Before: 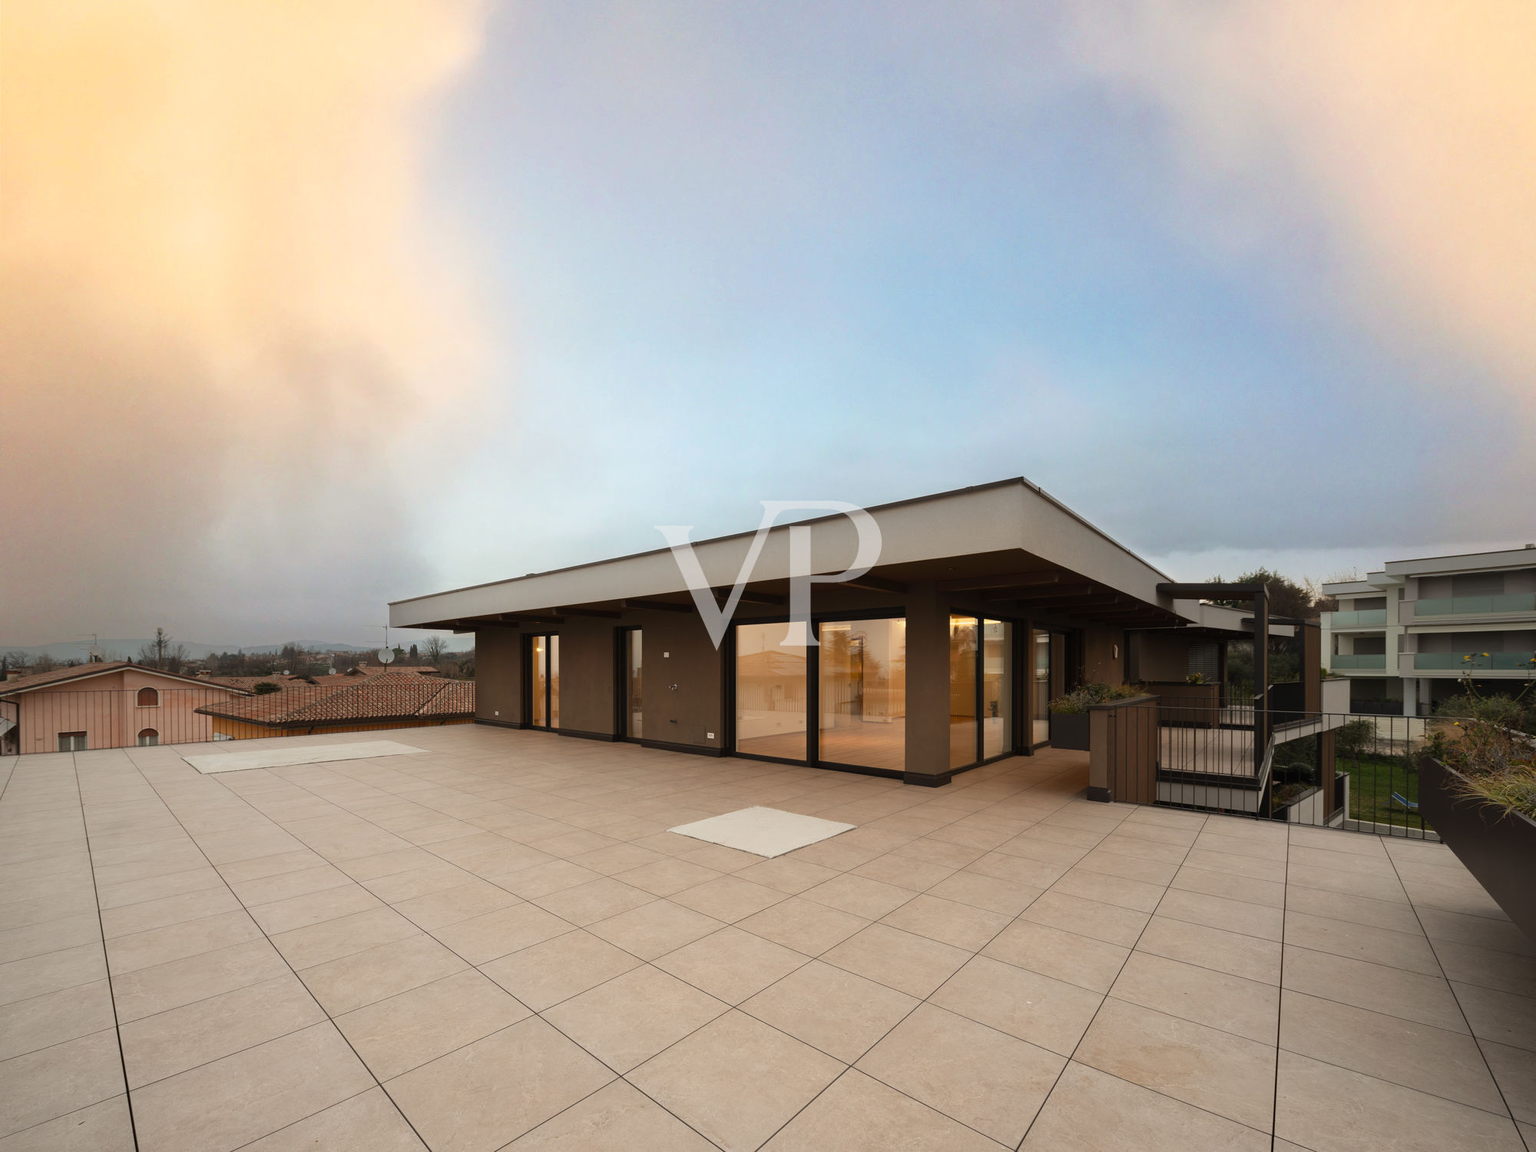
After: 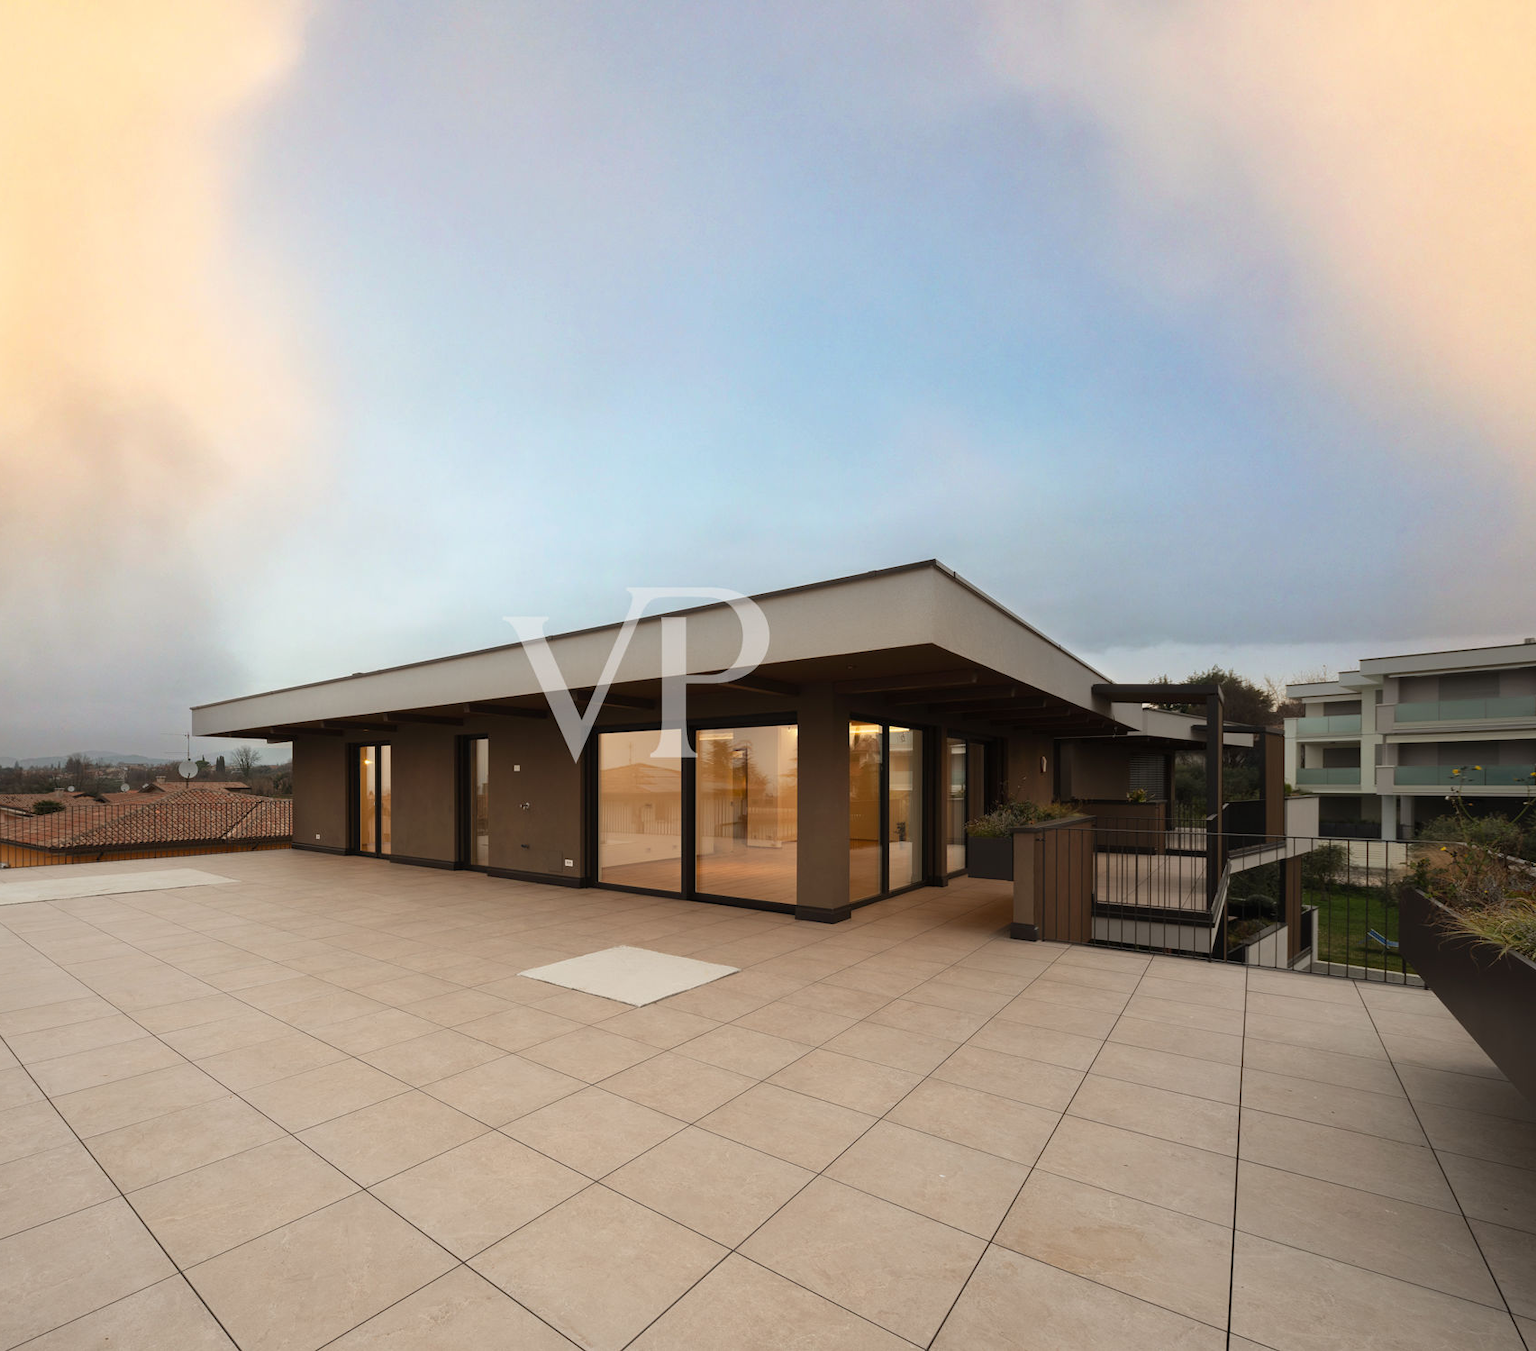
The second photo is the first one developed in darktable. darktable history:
crop and rotate: left 14.733%
